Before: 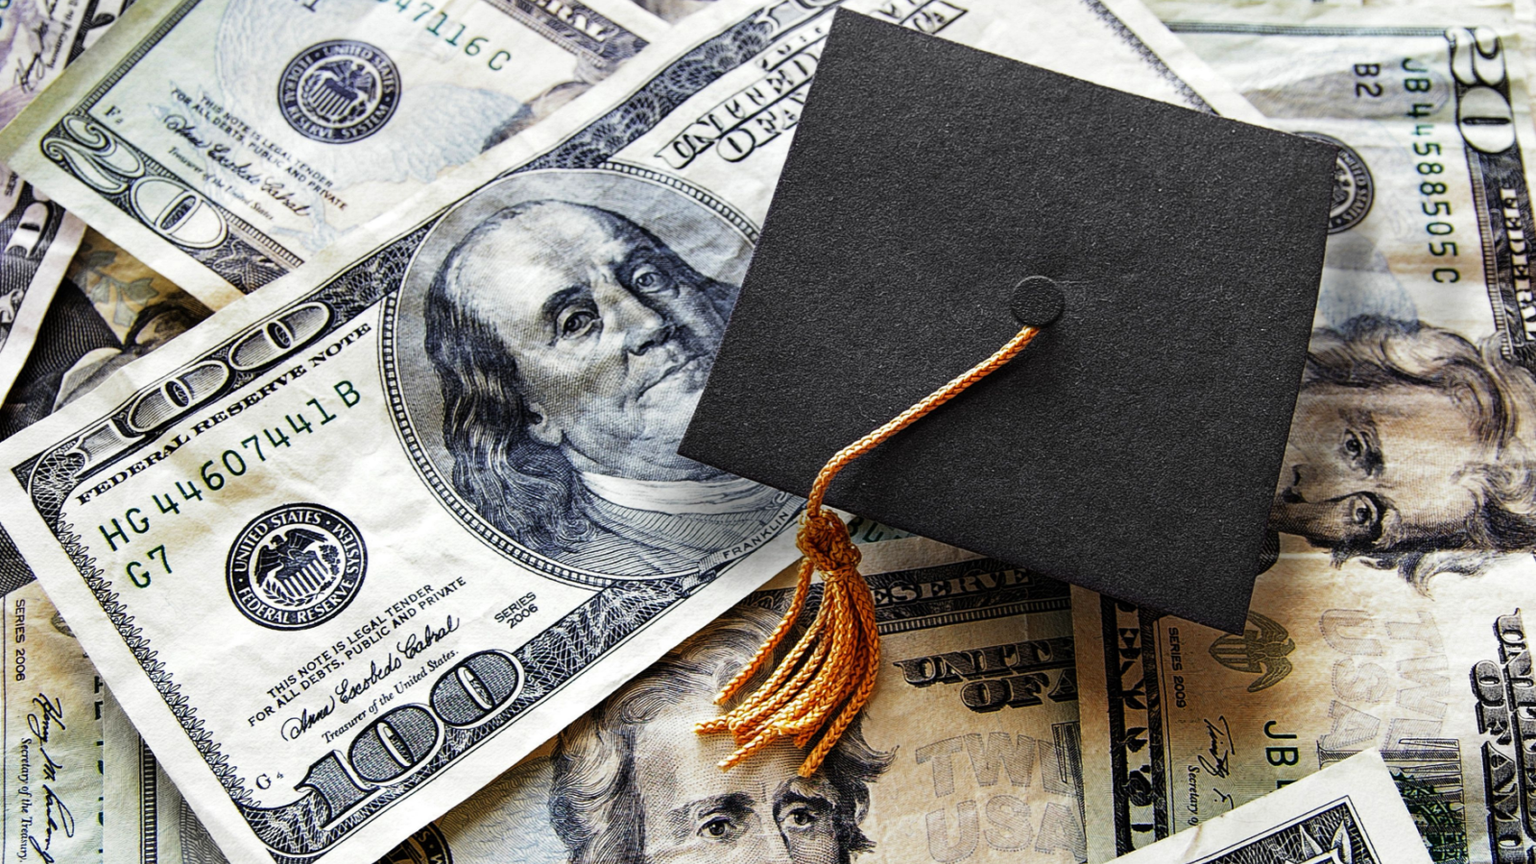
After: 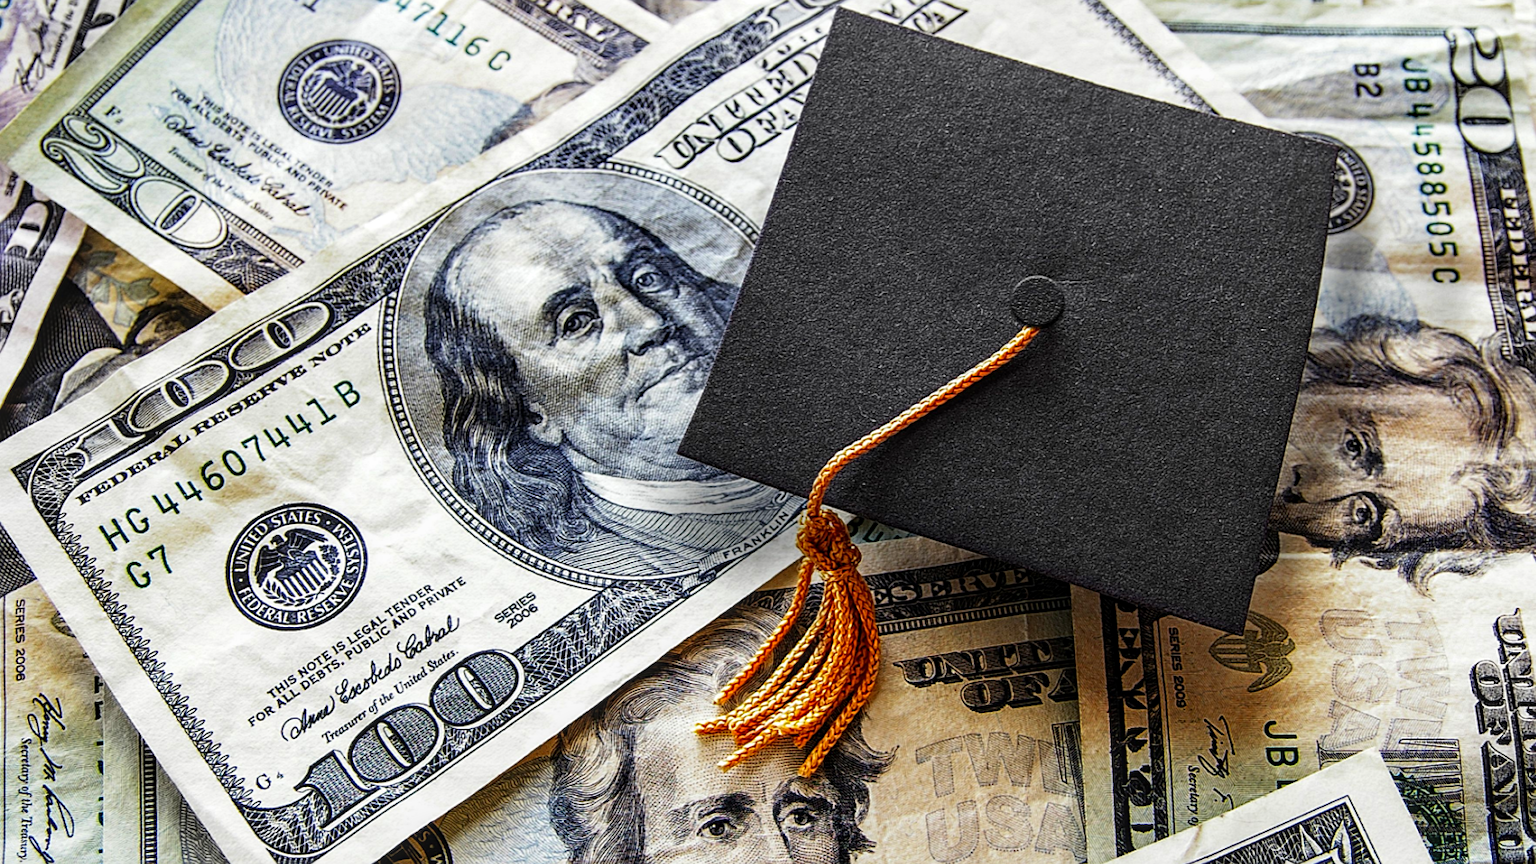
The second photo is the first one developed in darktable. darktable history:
contrast brightness saturation: contrast 0.08, saturation 0.2
sharpen: radius 1.559, amount 0.373, threshold 1.271
local contrast: on, module defaults
